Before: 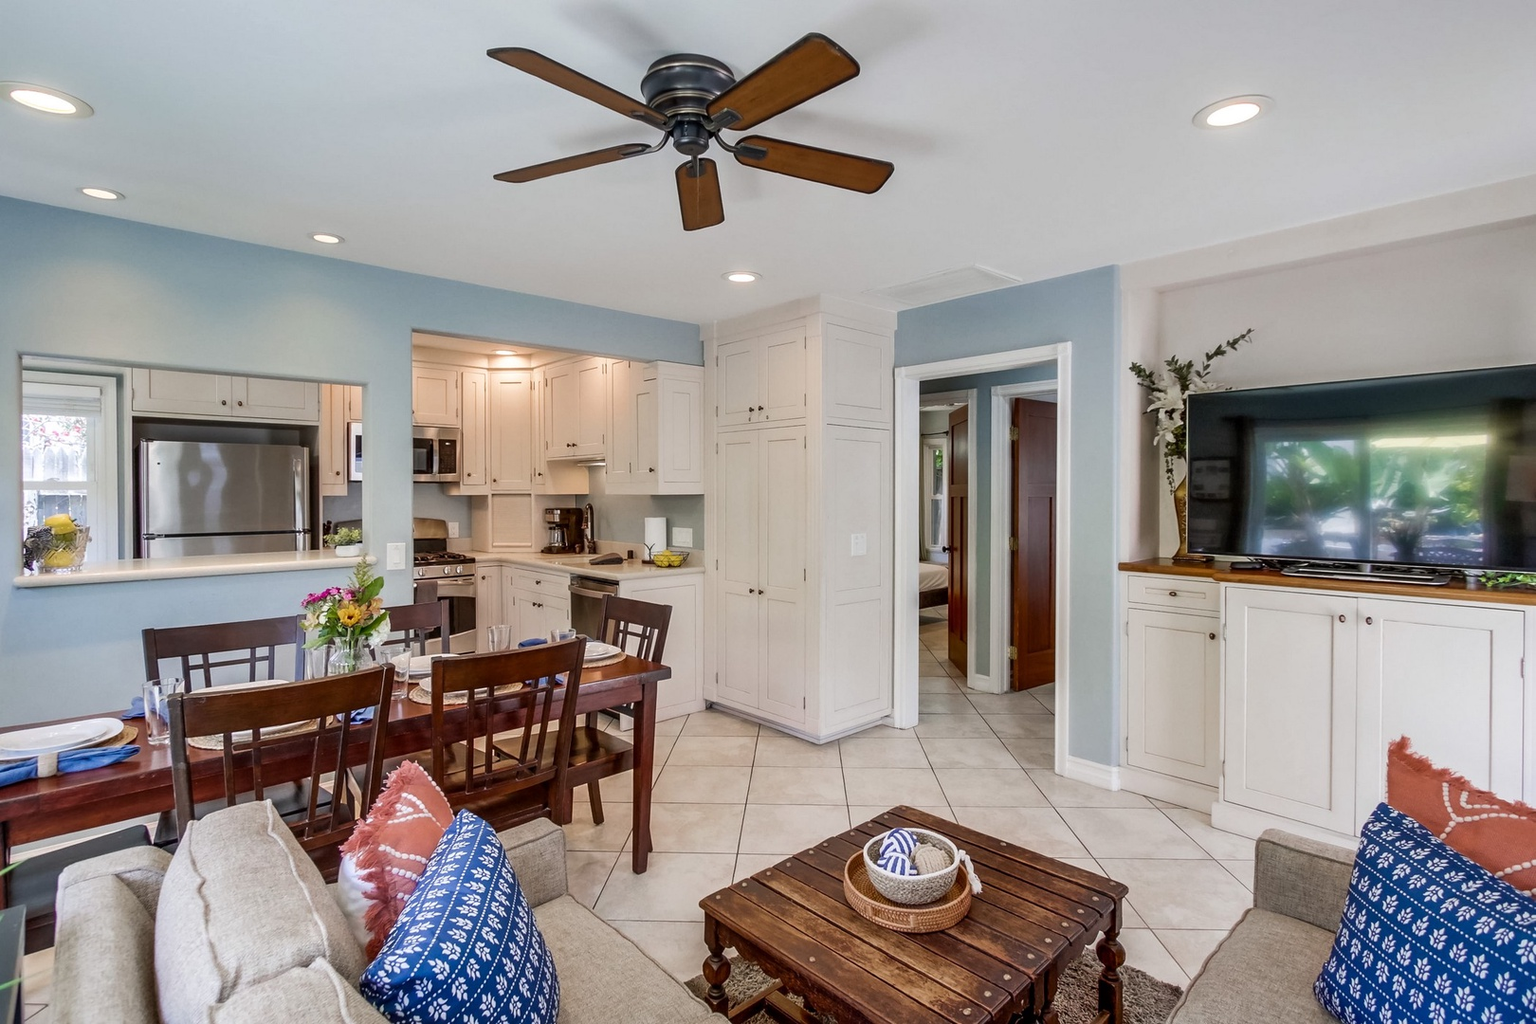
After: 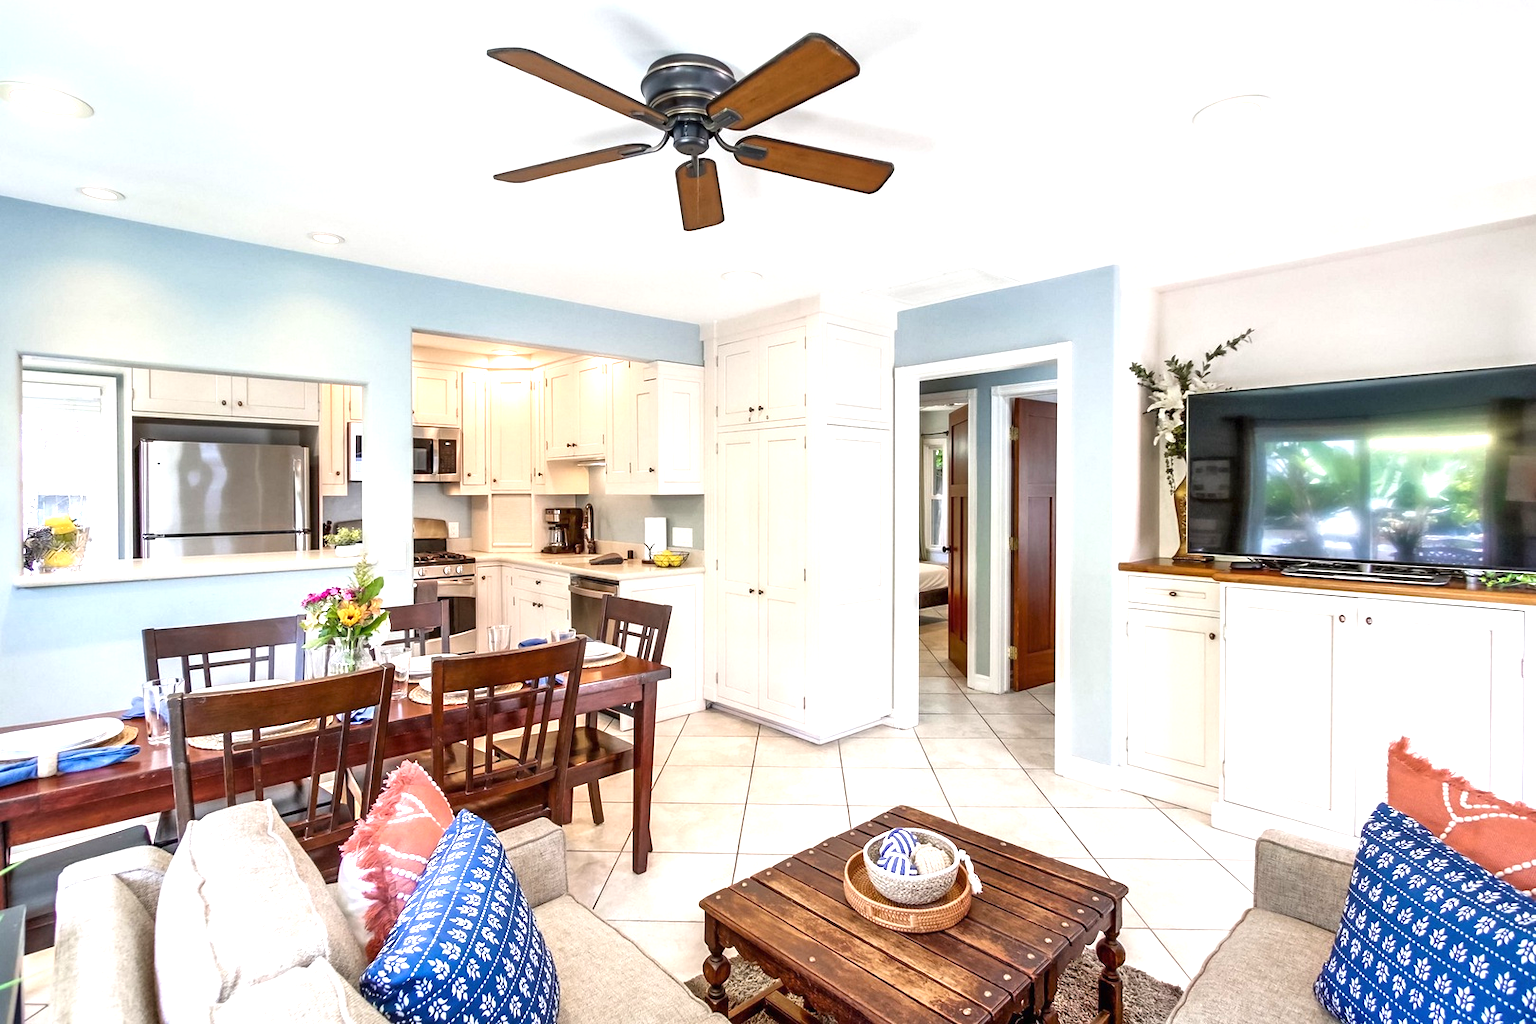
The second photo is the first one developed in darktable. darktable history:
exposure: black level correction 0, exposure 1.198 EV, compensate exposure bias true, compensate highlight preservation false
